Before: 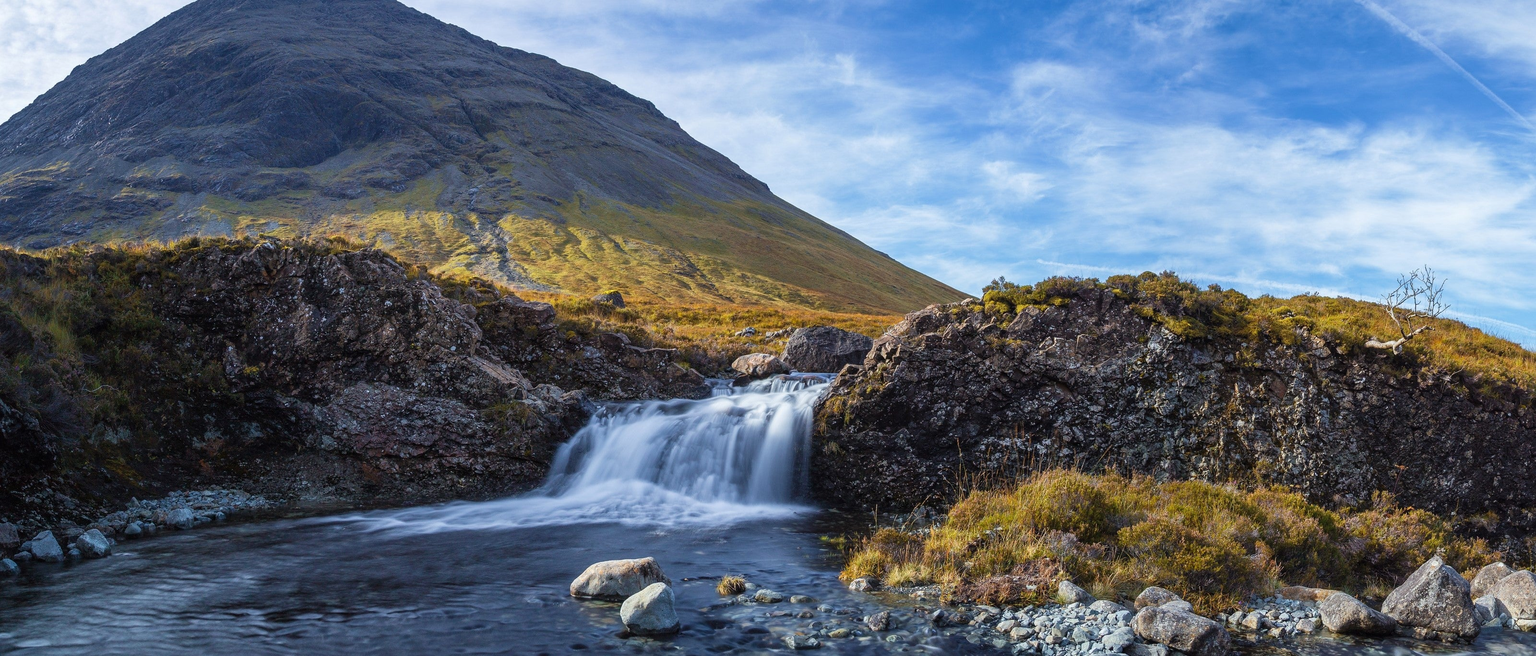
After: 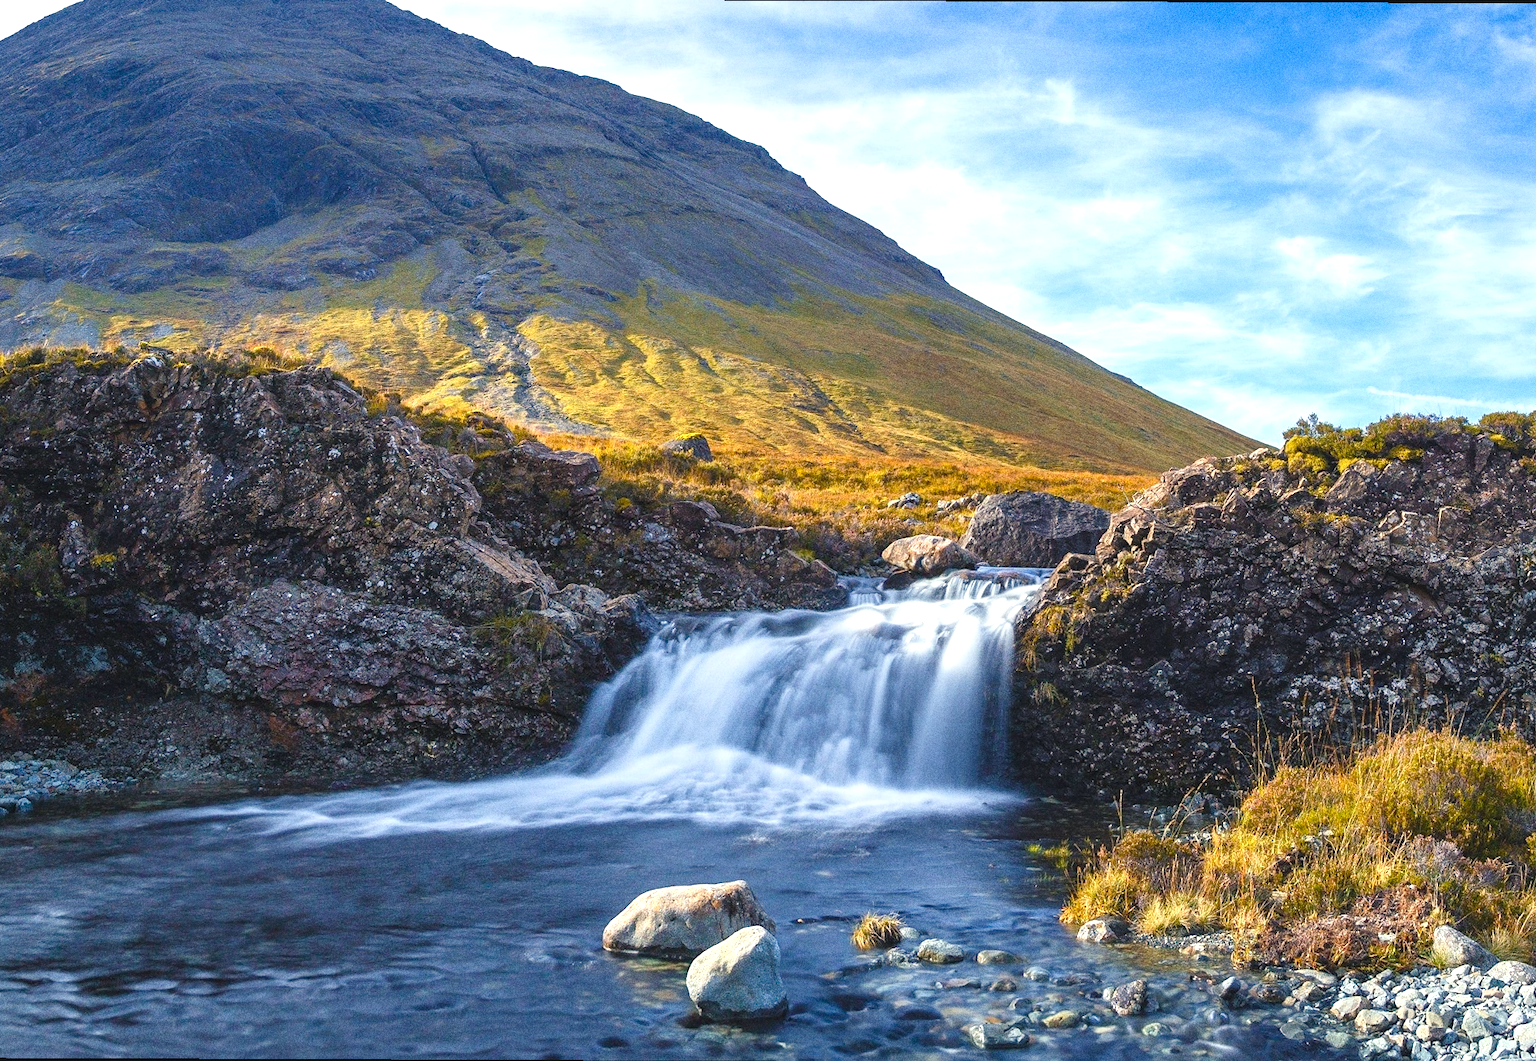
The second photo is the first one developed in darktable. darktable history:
crop and rotate: left 8.786%, right 24.548%
rotate and perspective: rotation 0.215°, lens shift (vertical) -0.139, crop left 0.069, crop right 0.939, crop top 0.002, crop bottom 0.996
color balance rgb: shadows lift › chroma 2%, shadows lift › hue 219.6°, power › hue 313.2°, highlights gain › chroma 3%, highlights gain › hue 75.6°, global offset › luminance 0.5%, perceptual saturation grading › global saturation 15.33%, perceptual saturation grading › highlights -19.33%, perceptual saturation grading › shadows 20%, global vibrance 20%
exposure: black level correction 0, exposure 0.7 EV, compensate exposure bias true, compensate highlight preservation false
grain: coarseness 0.09 ISO, strength 40%
